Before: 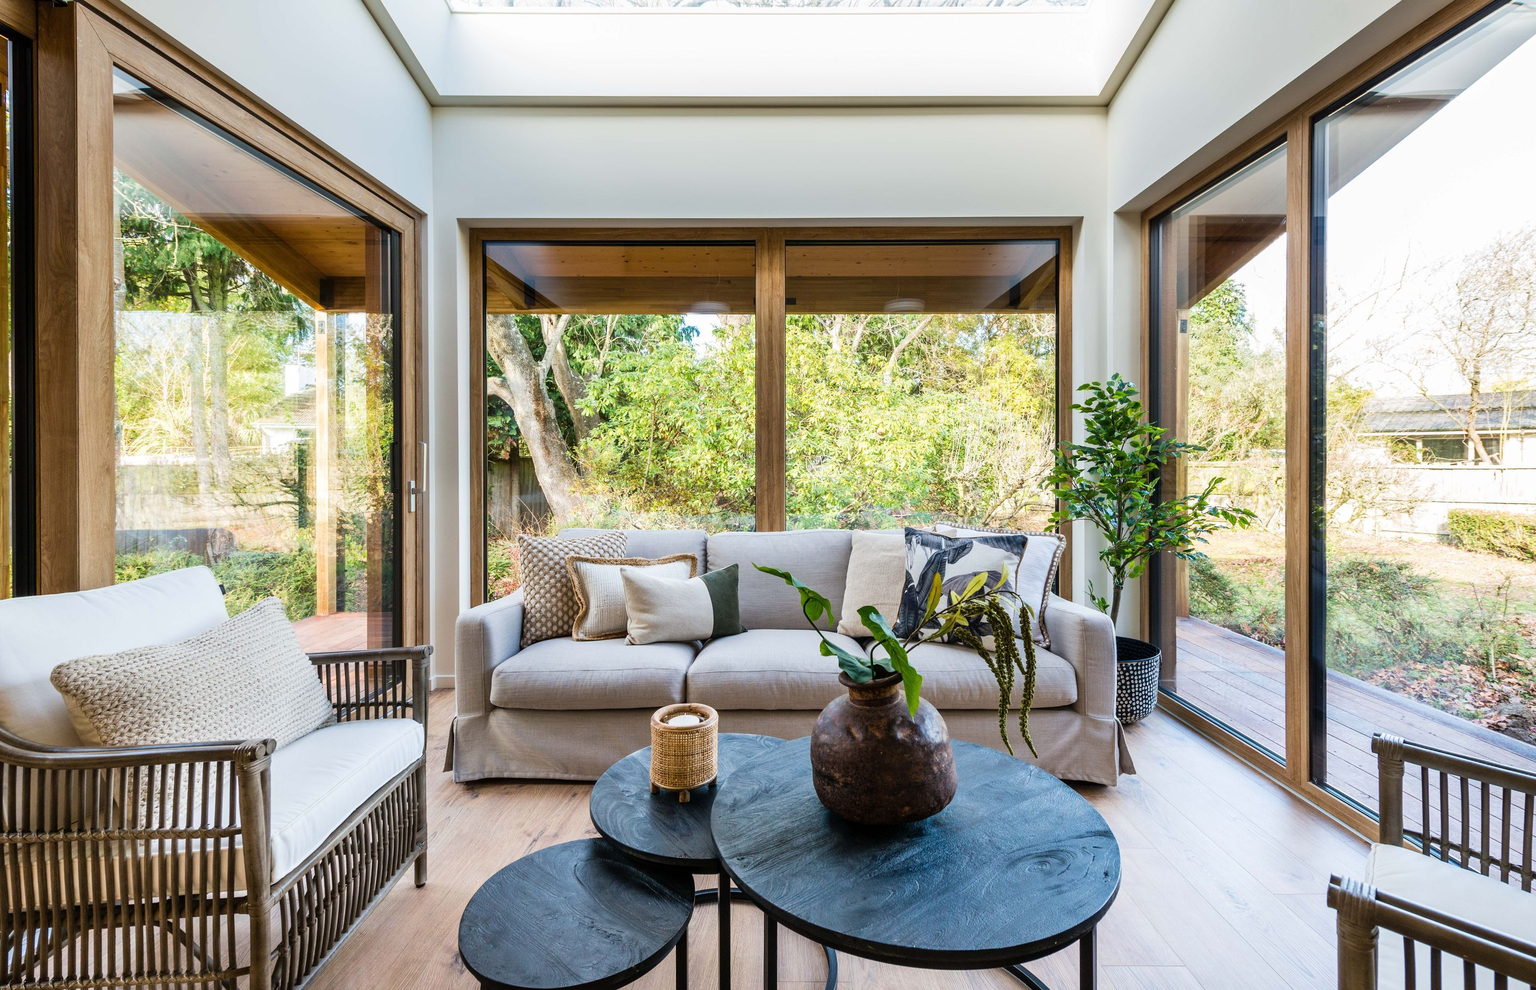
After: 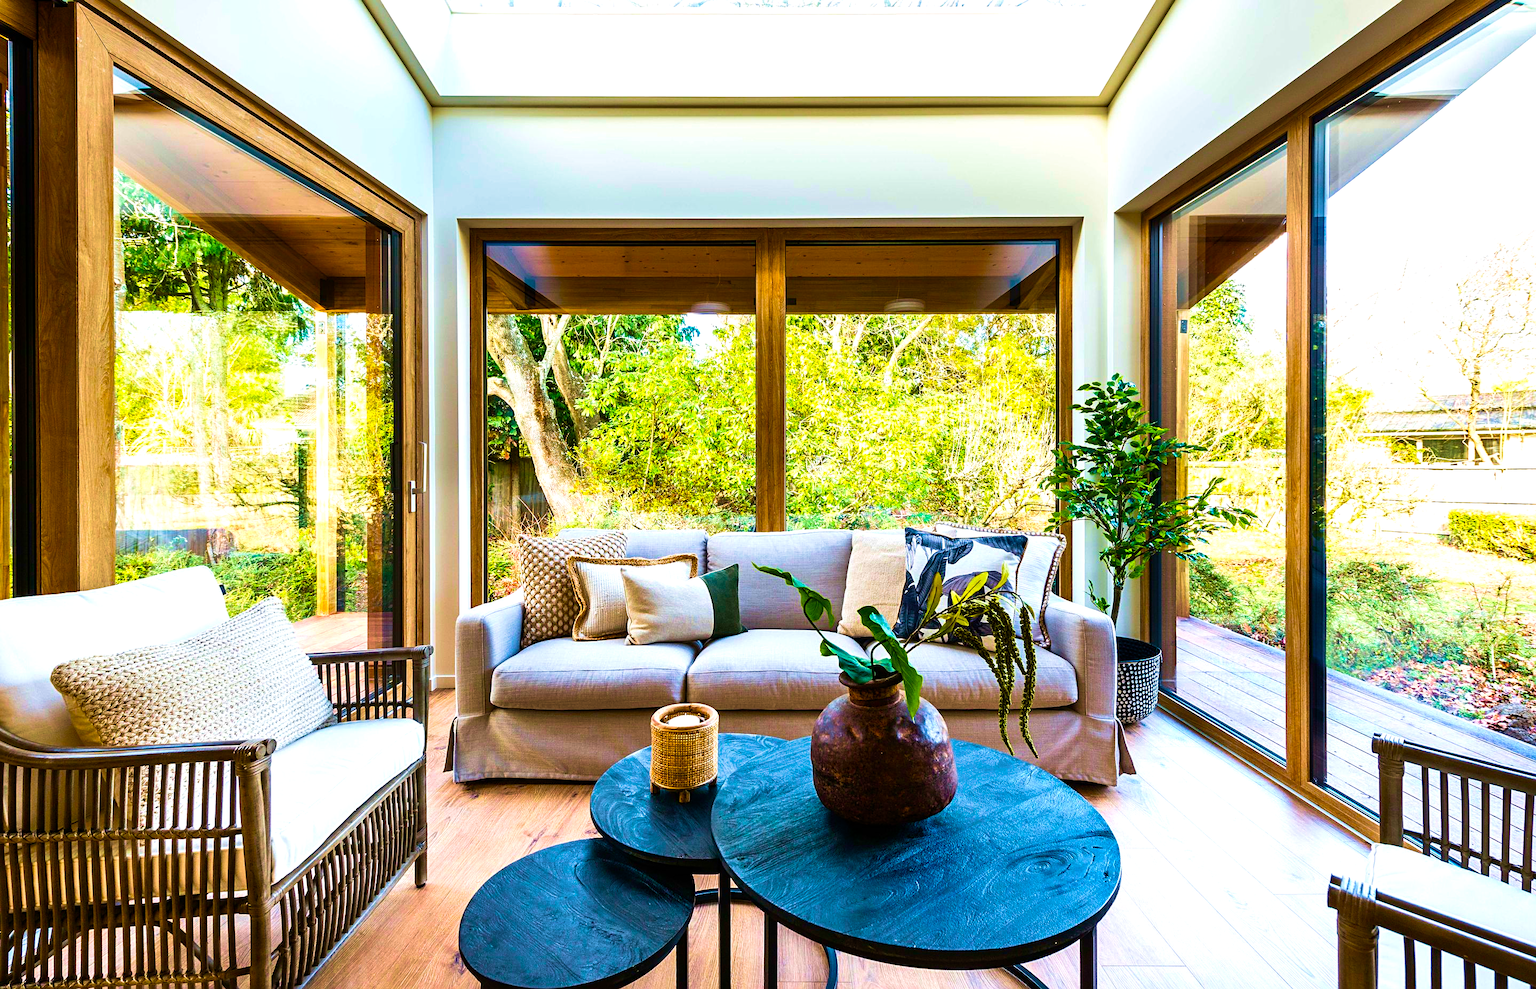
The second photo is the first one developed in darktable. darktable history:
velvia: strength 75%
contrast brightness saturation: contrast 0.08, saturation 0.2
sharpen: radius 2.529, amount 0.323
color balance rgb: linear chroma grading › global chroma 9%, perceptual saturation grading › global saturation 36%, perceptual saturation grading › shadows 35%, perceptual brilliance grading › global brilliance 15%, perceptual brilliance grading › shadows -35%, global vibrance 15%
